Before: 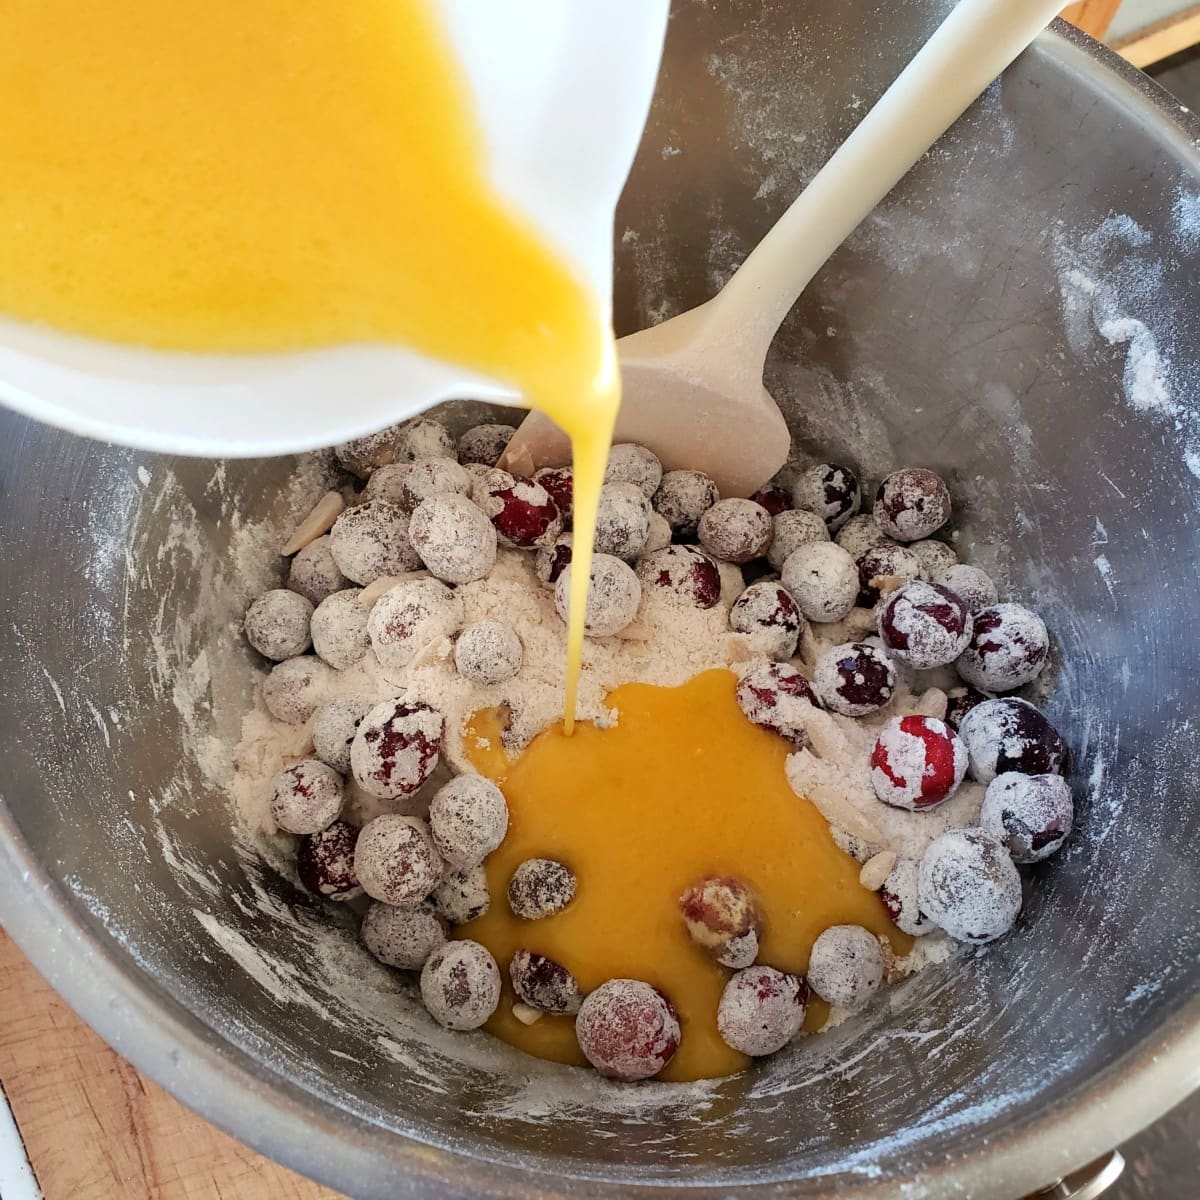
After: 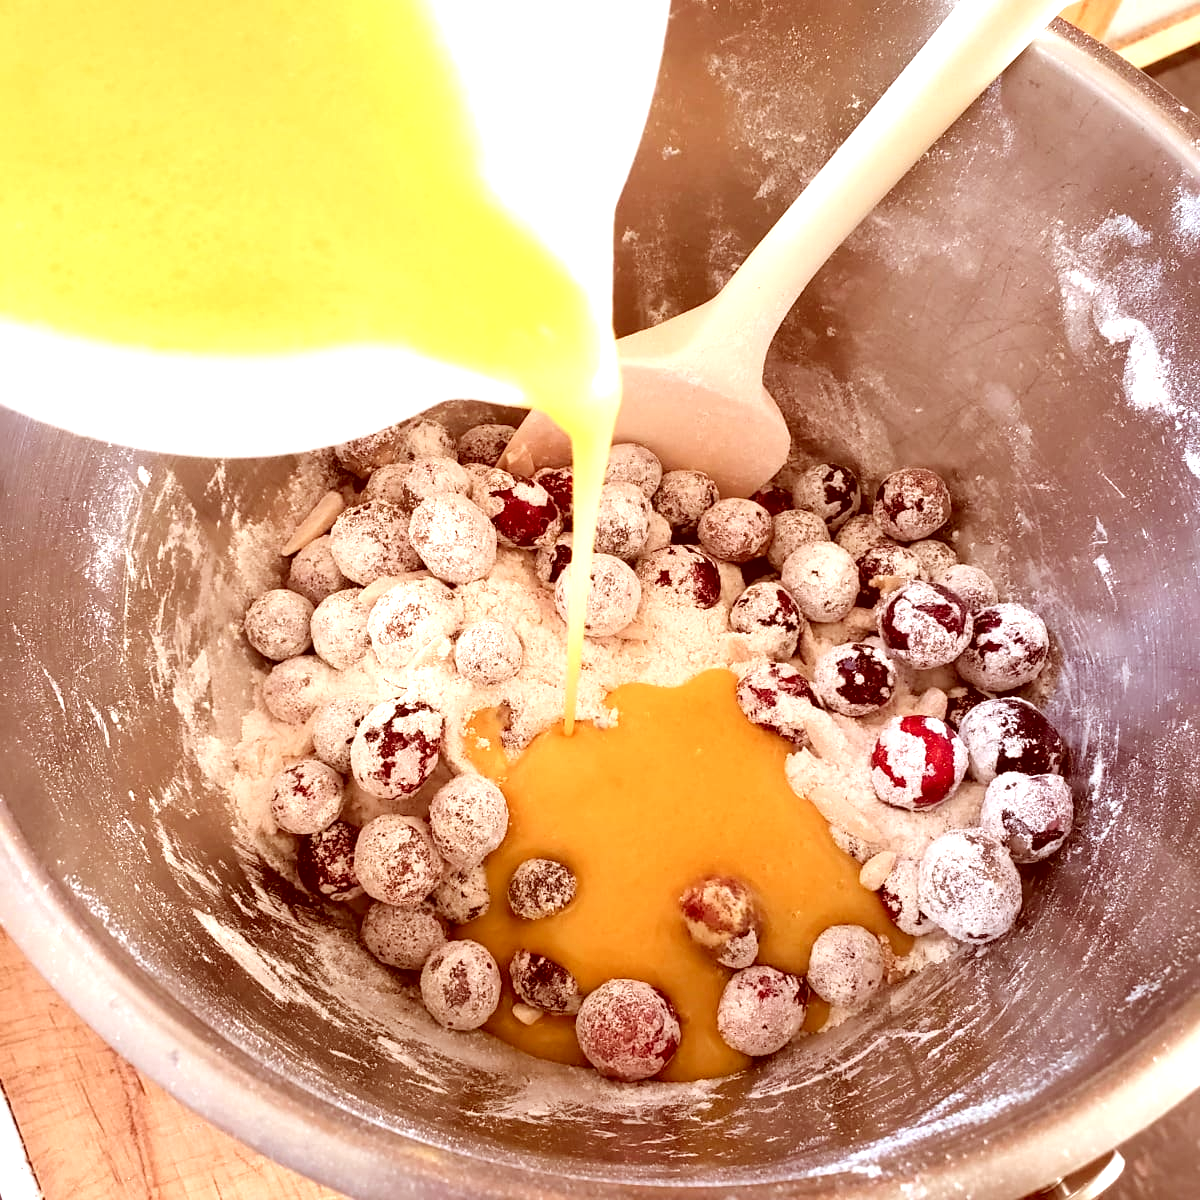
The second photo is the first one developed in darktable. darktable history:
color correction: highlights a* 9.03, highlights b* 8.71, shadows a* 40, shadows b* 40, saturation 0.8
exposure: black level correction 0, exposure 0.95 EV, compensate exposure bias true, compensate highlight preservation false
